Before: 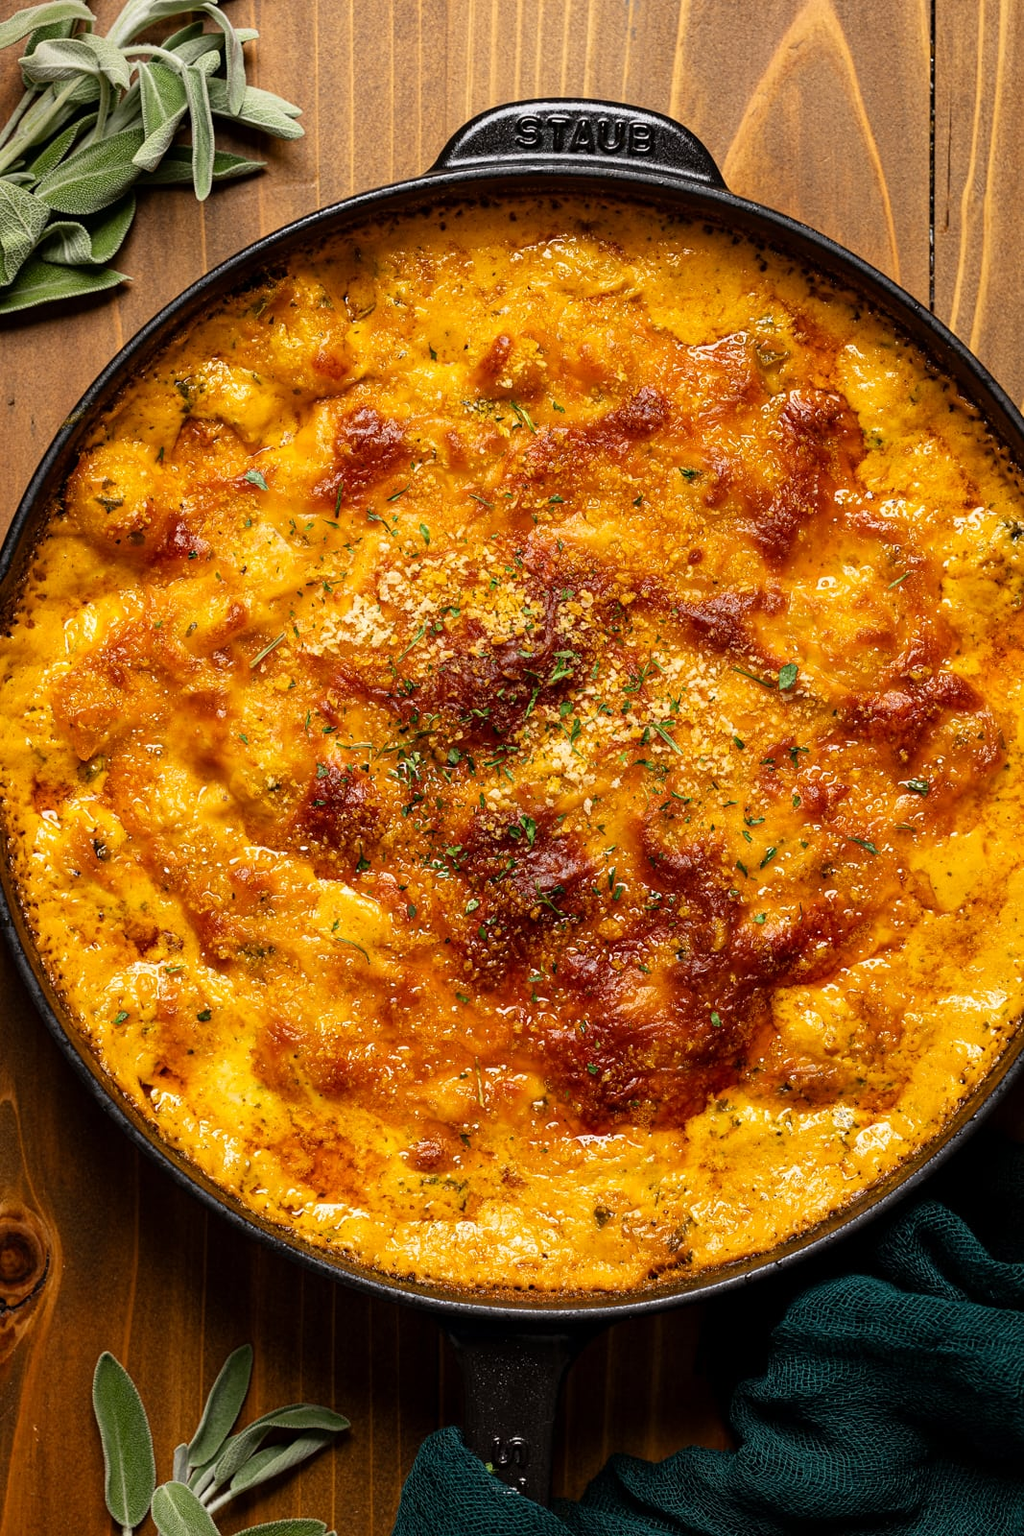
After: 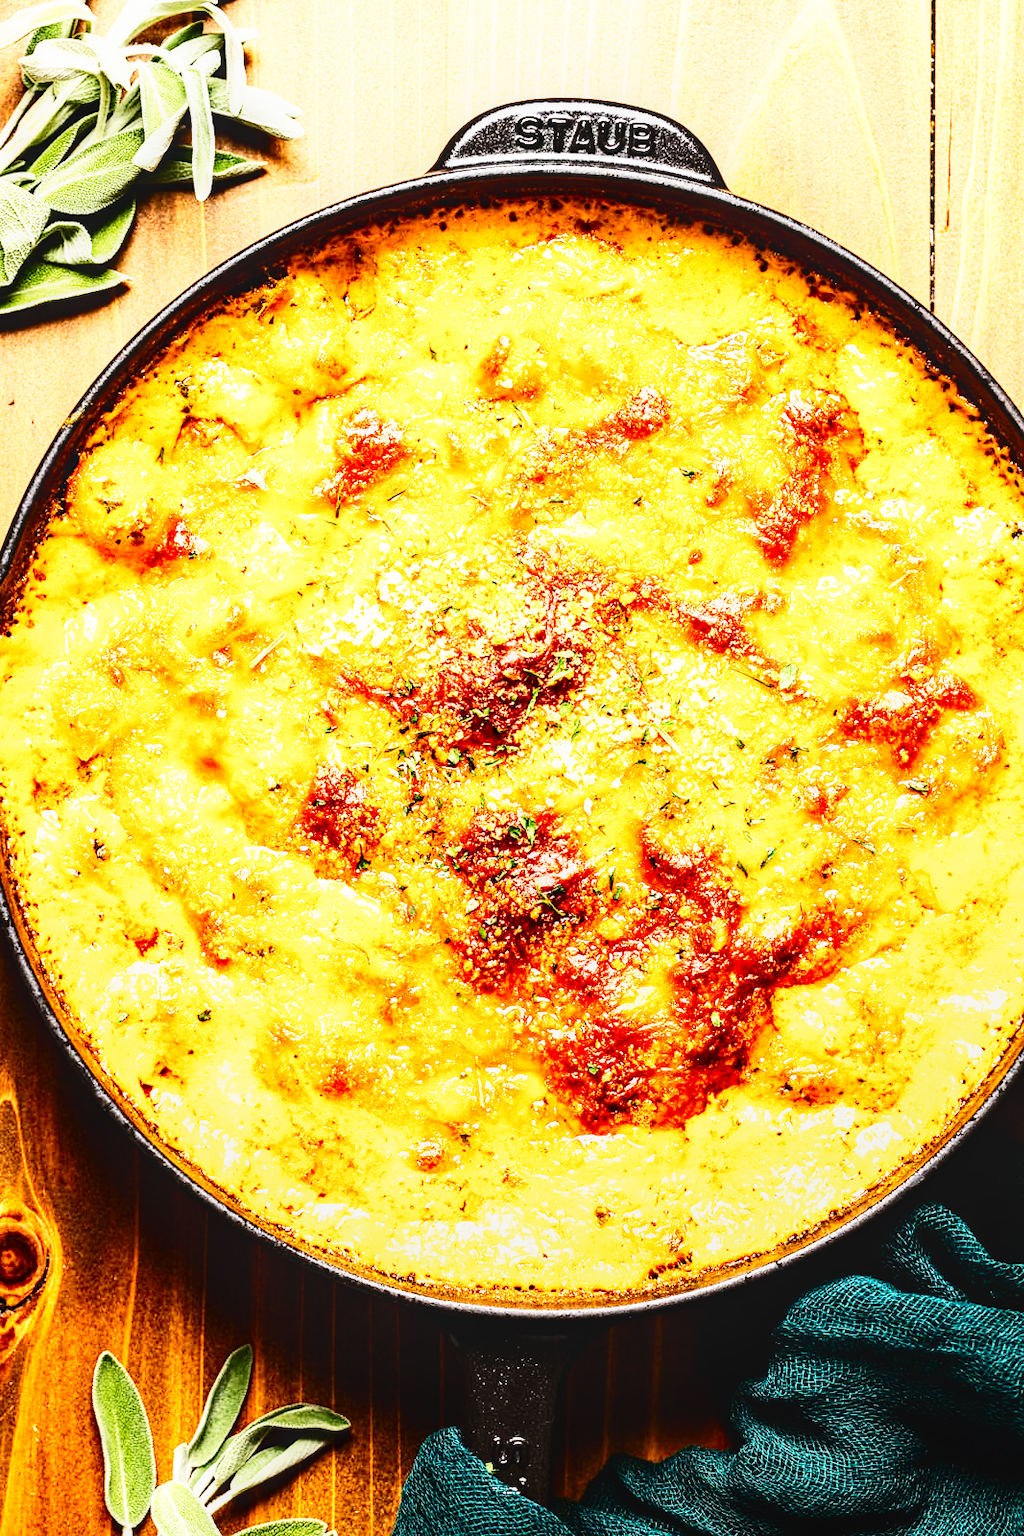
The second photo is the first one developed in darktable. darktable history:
base curve: curves: ch0 [(0, 0) (0.007, 0.004) (0.027, 0.03) (0.046, 0.07) (0.207, 0.54) (0.442, 0.872) (0.673, 0.972) (1, 1)], preserve colors none
contrast brightness saturation: contrast 0.299
local contrast: on, module defaults
exposure: black level correction 0, exposure 1.182 EV, compensate highlight preservation false
